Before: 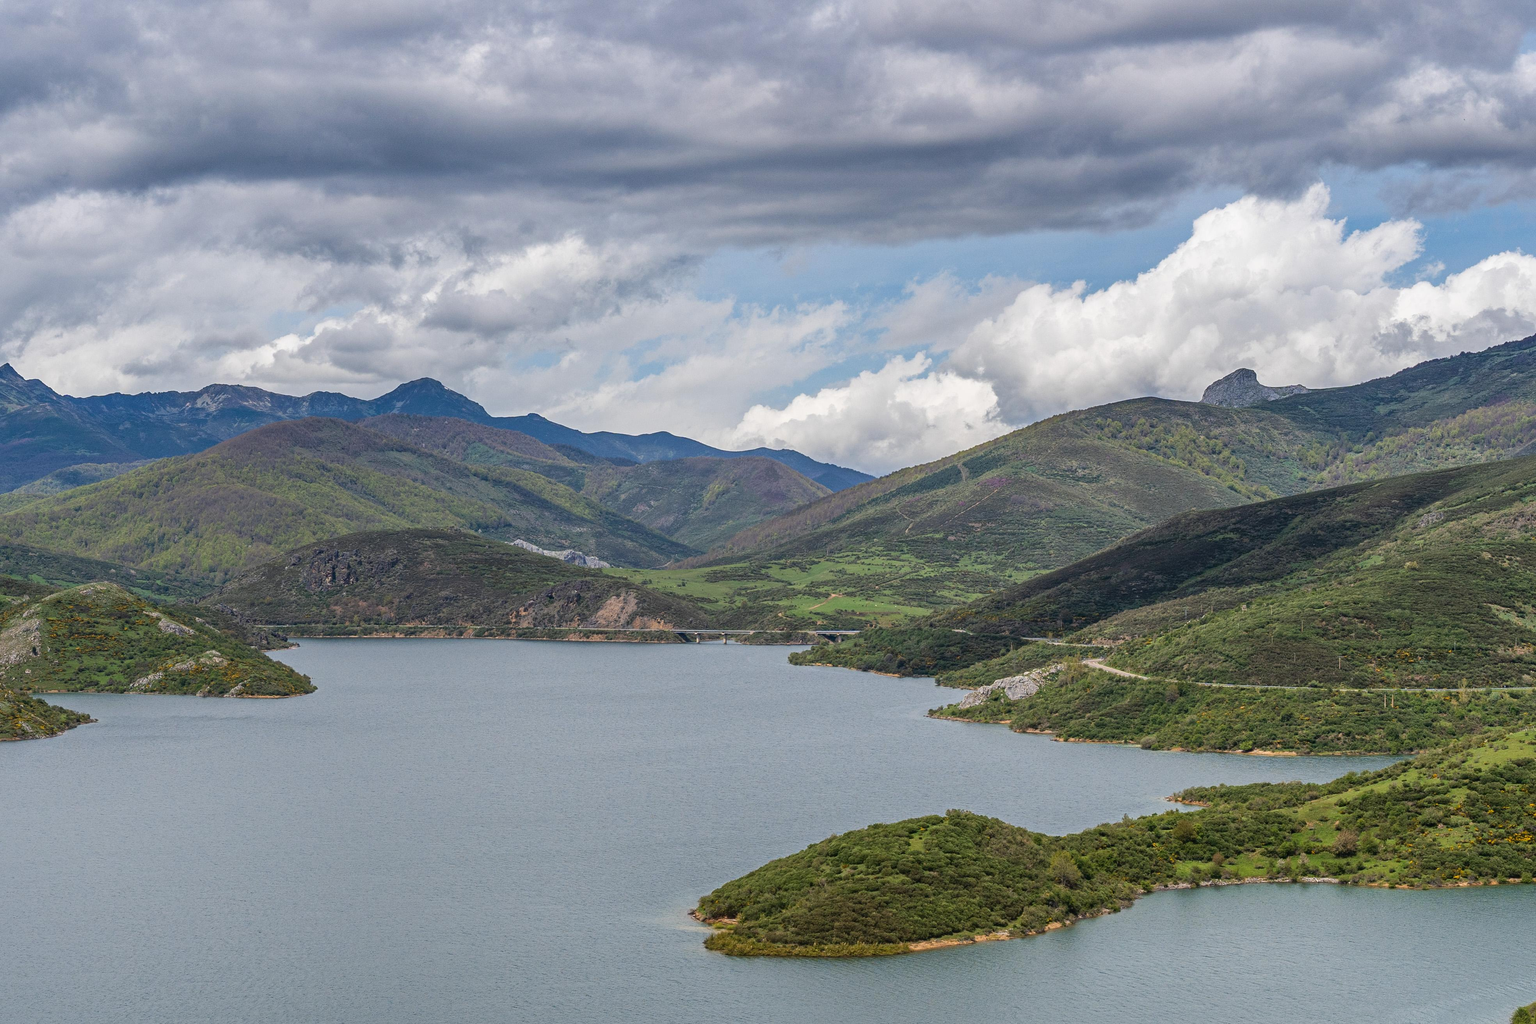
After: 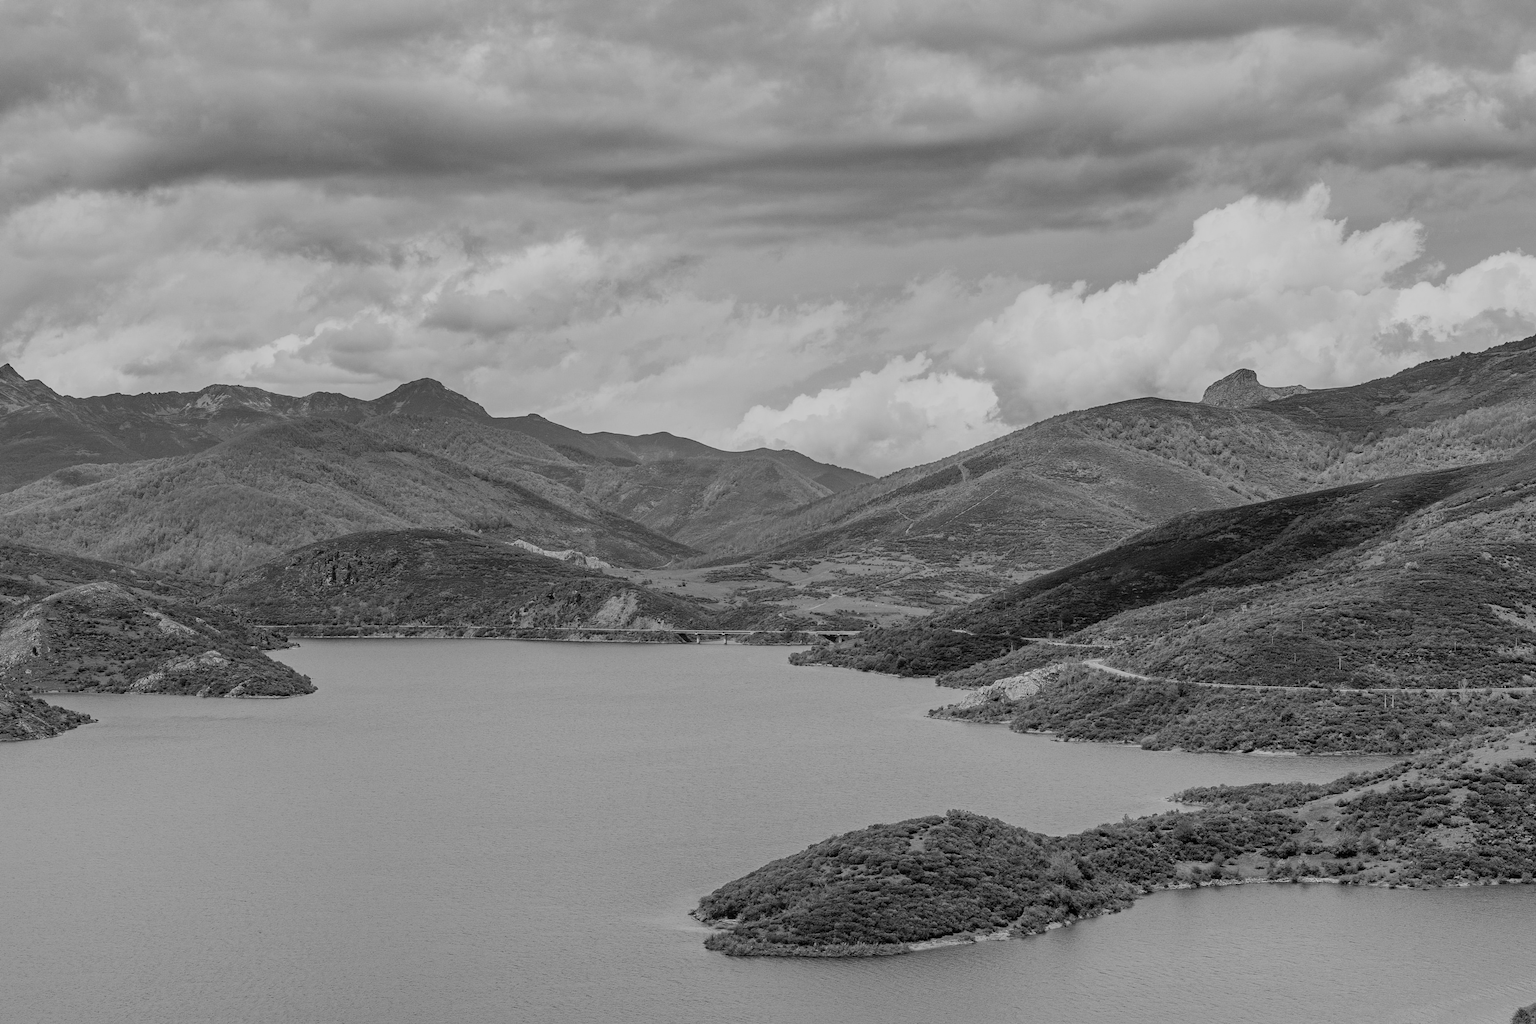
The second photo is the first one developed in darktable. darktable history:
monochrome: on, module defaults
filmic rgb: black relative exposure -7.15 EV, white relative exposure 5.36 EV, hardness 3.02
